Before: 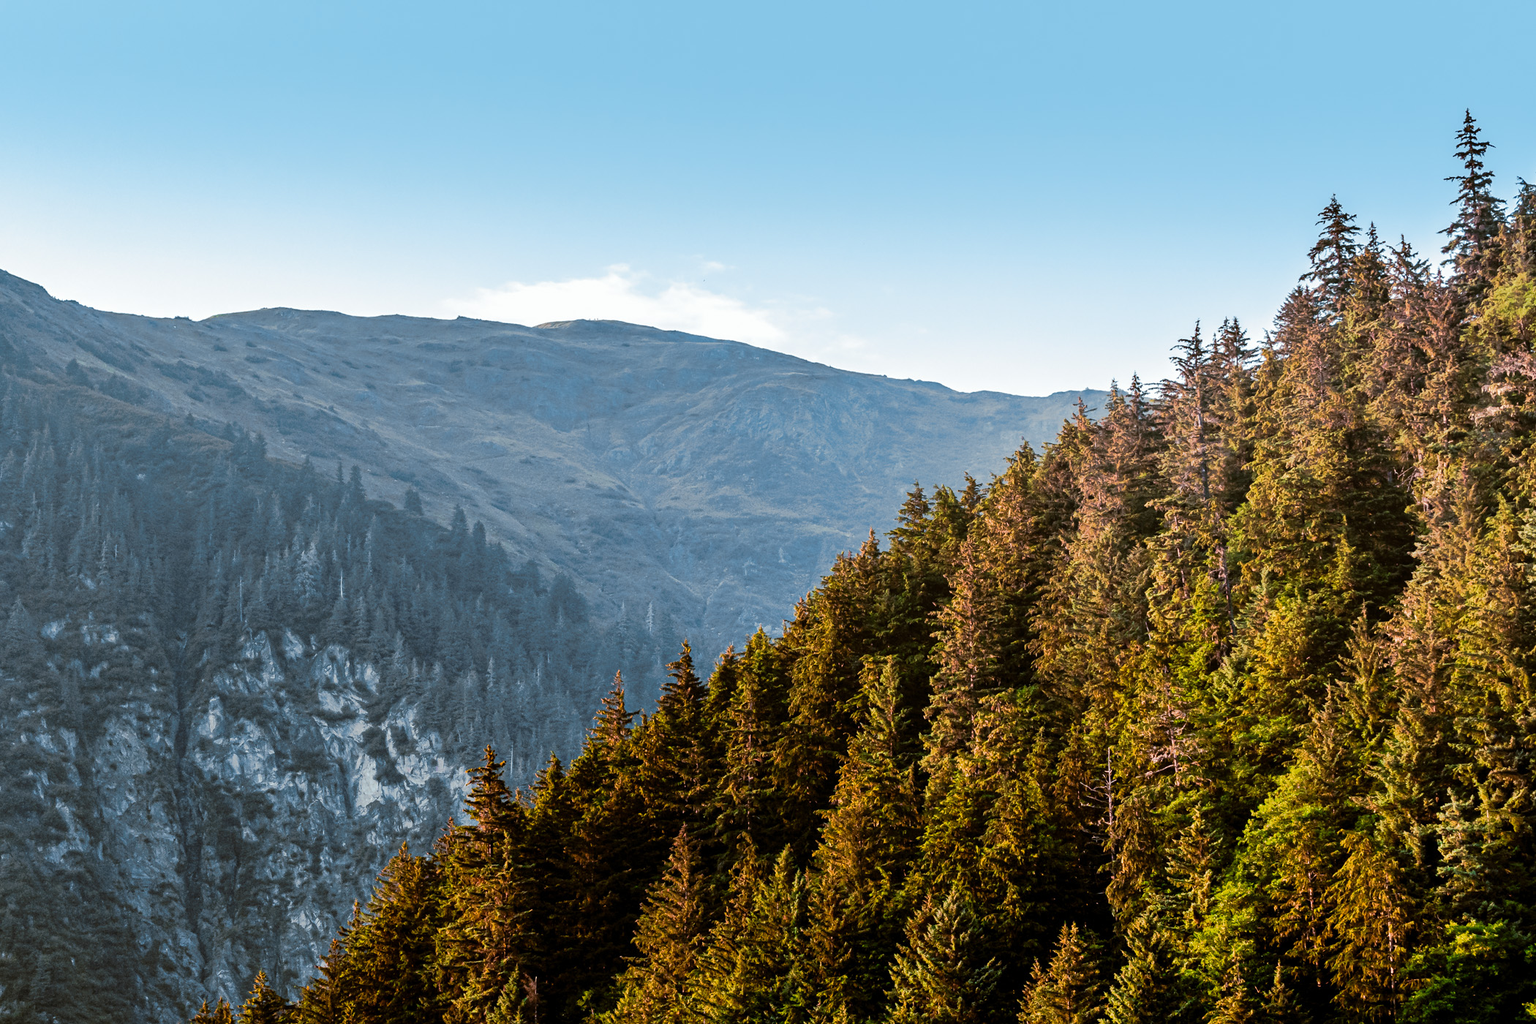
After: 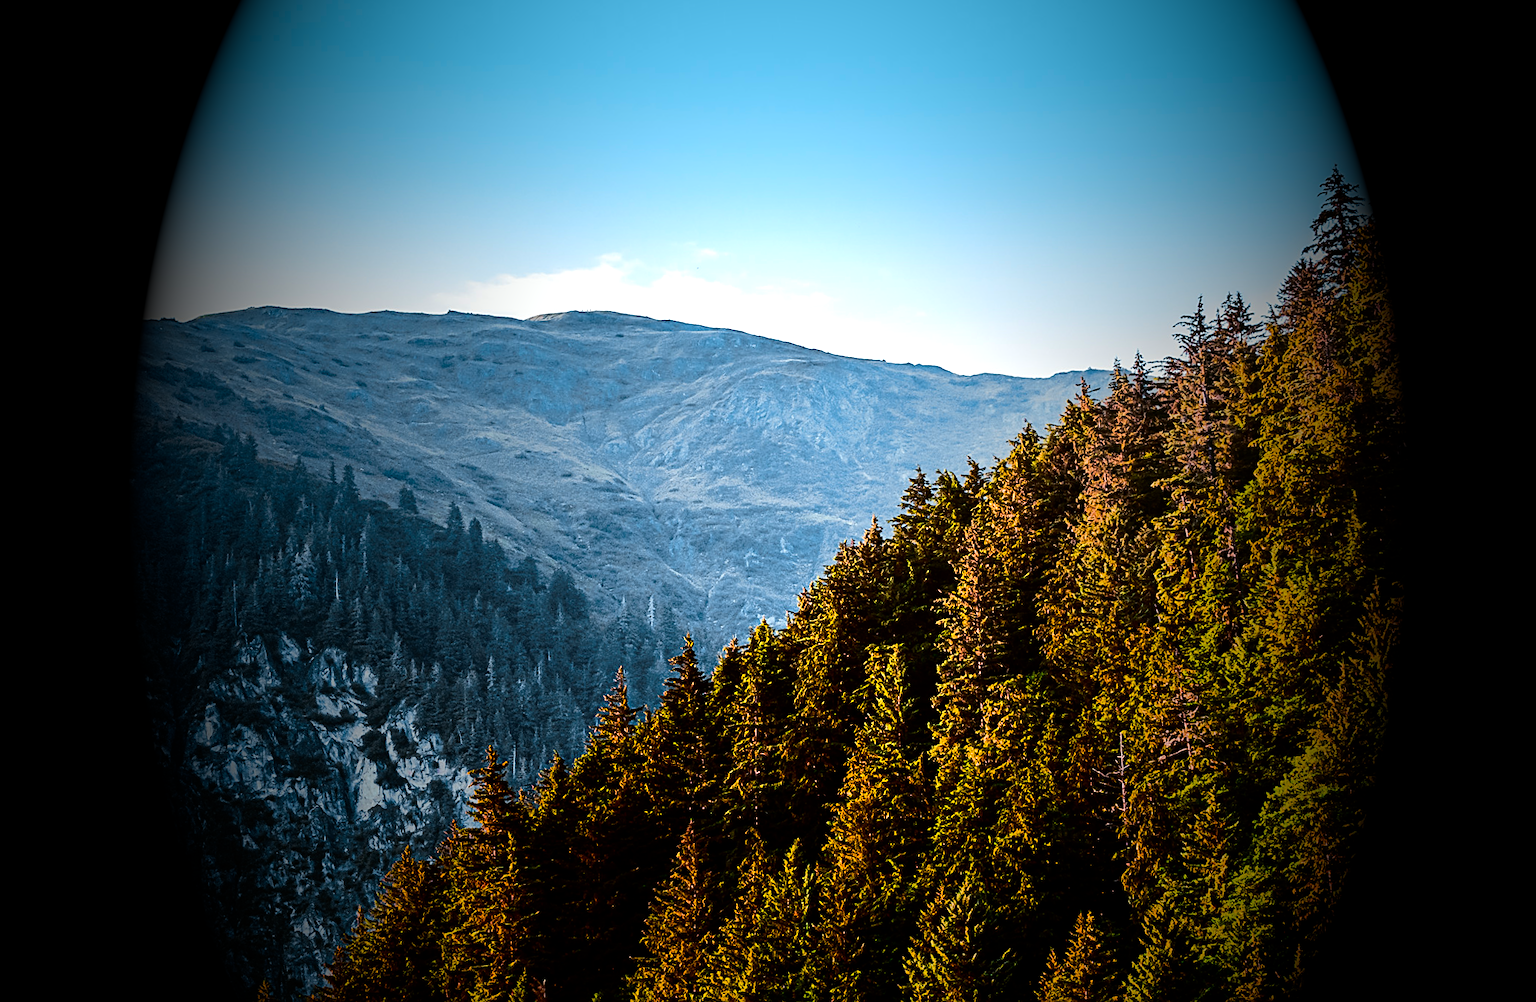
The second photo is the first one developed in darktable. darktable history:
sharpen: on, module defaults
rotate and perspective: rotation -1.42°, crop left 0.016, crop right 0.984, crop top 0.035, crop bottom 0.965
contrast brightness saturation: contrast 0.21, brightness -0.11, saturation 0.21
tone equalizer: -8 EV -0.75 EV, -7 EV -0.7 EV, -6 EV -0.6 EV, -5 EV -0.4 EV, -3 EV 0.4 EV, -2 EV 0.6 EV, -1 EV 0.7 EV, +0 EV 0.75 EV, edges refinement/feathering 500, mask exposure compensation -1.57 EV, preserve details no
vignetting: fall-off start 15.9%, fall-off radius 100%, brightness -1, saturation 0.5, width/height ratio 0.719
